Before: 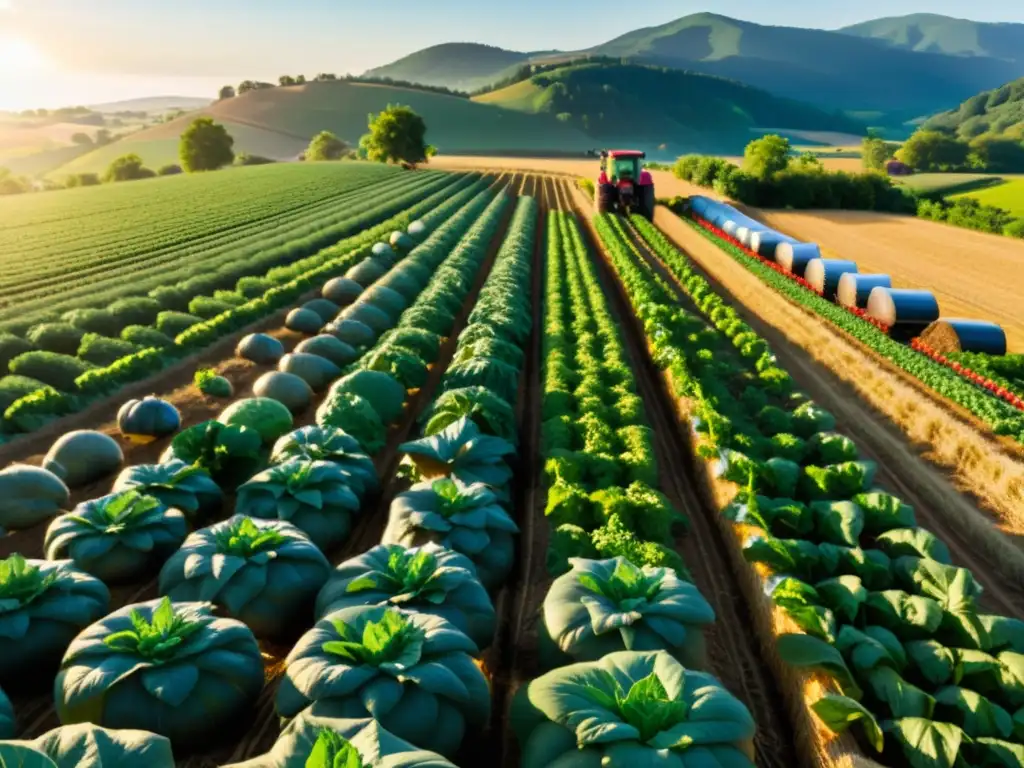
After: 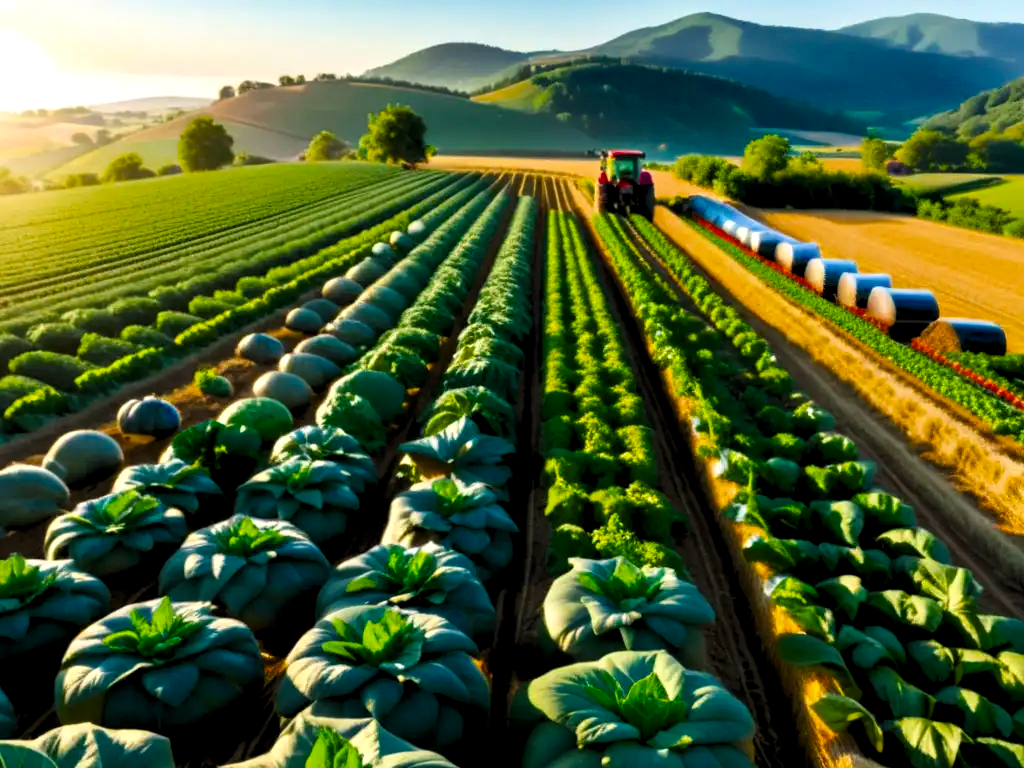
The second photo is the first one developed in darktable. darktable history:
color balance rgb: perceptual saturation grading › global saturation 19.714%, saturation formula JzAzBz (2021)
levels: levels [0.062, 0.494, 0.925]
